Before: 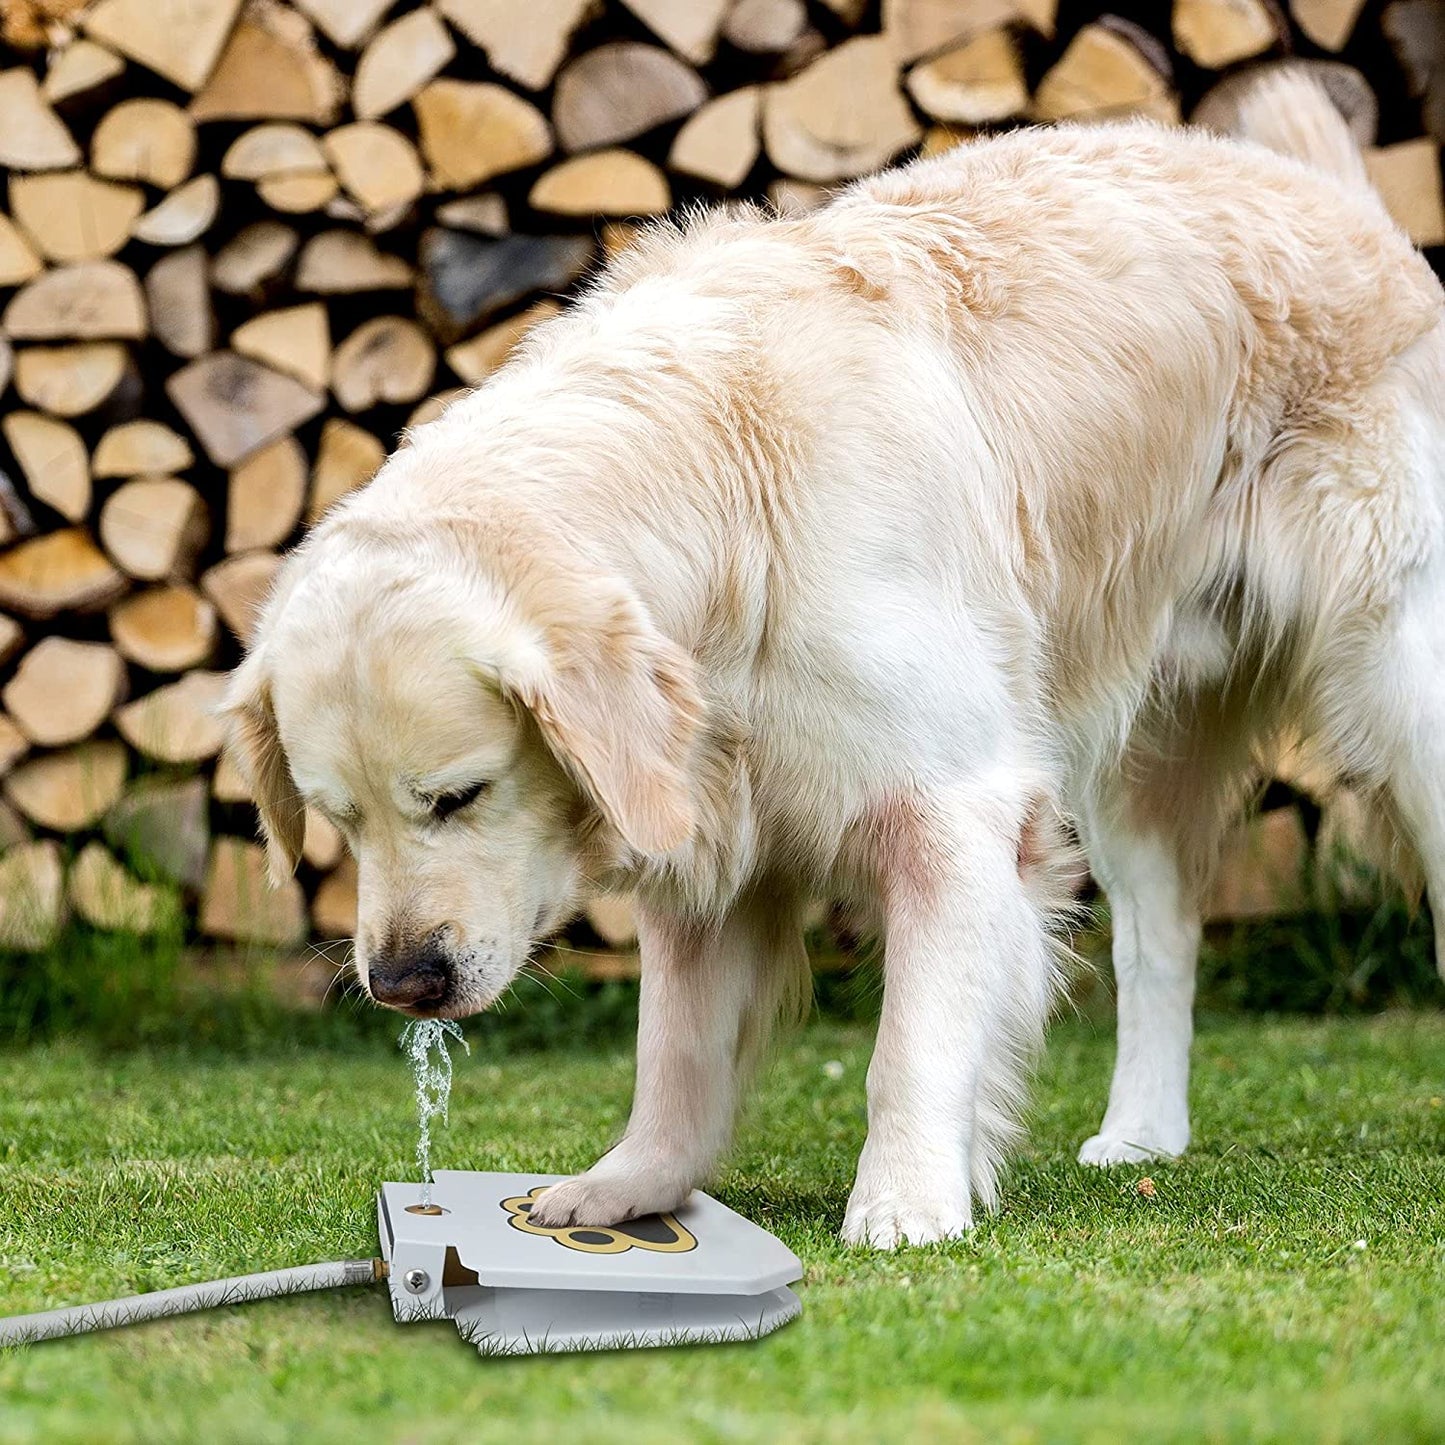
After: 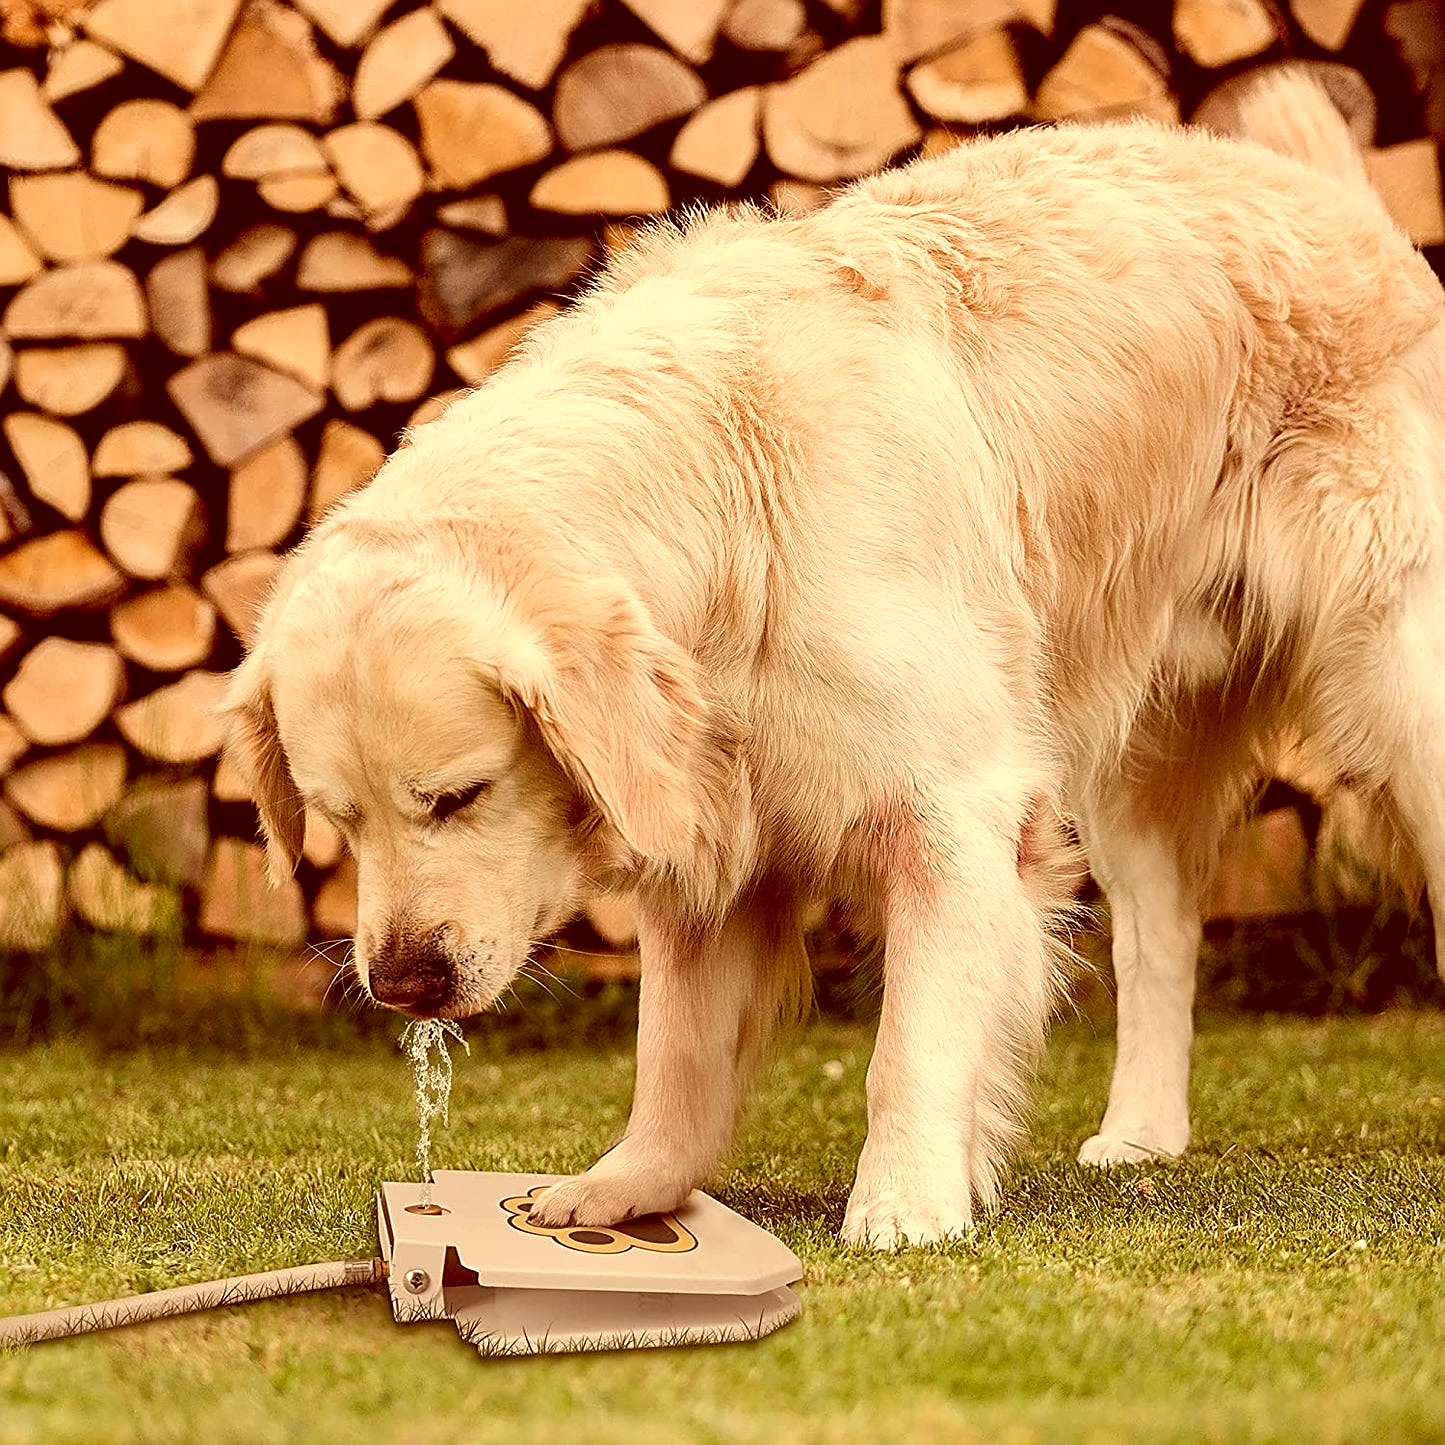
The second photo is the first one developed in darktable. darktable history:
sharpen: on, module defaults
white balance: red 1.08, blue 0.791
color correction: highlights a* 9.03, highlights b* 8.71, shadows a* 40, shadows b* 40, saturation 0.8
